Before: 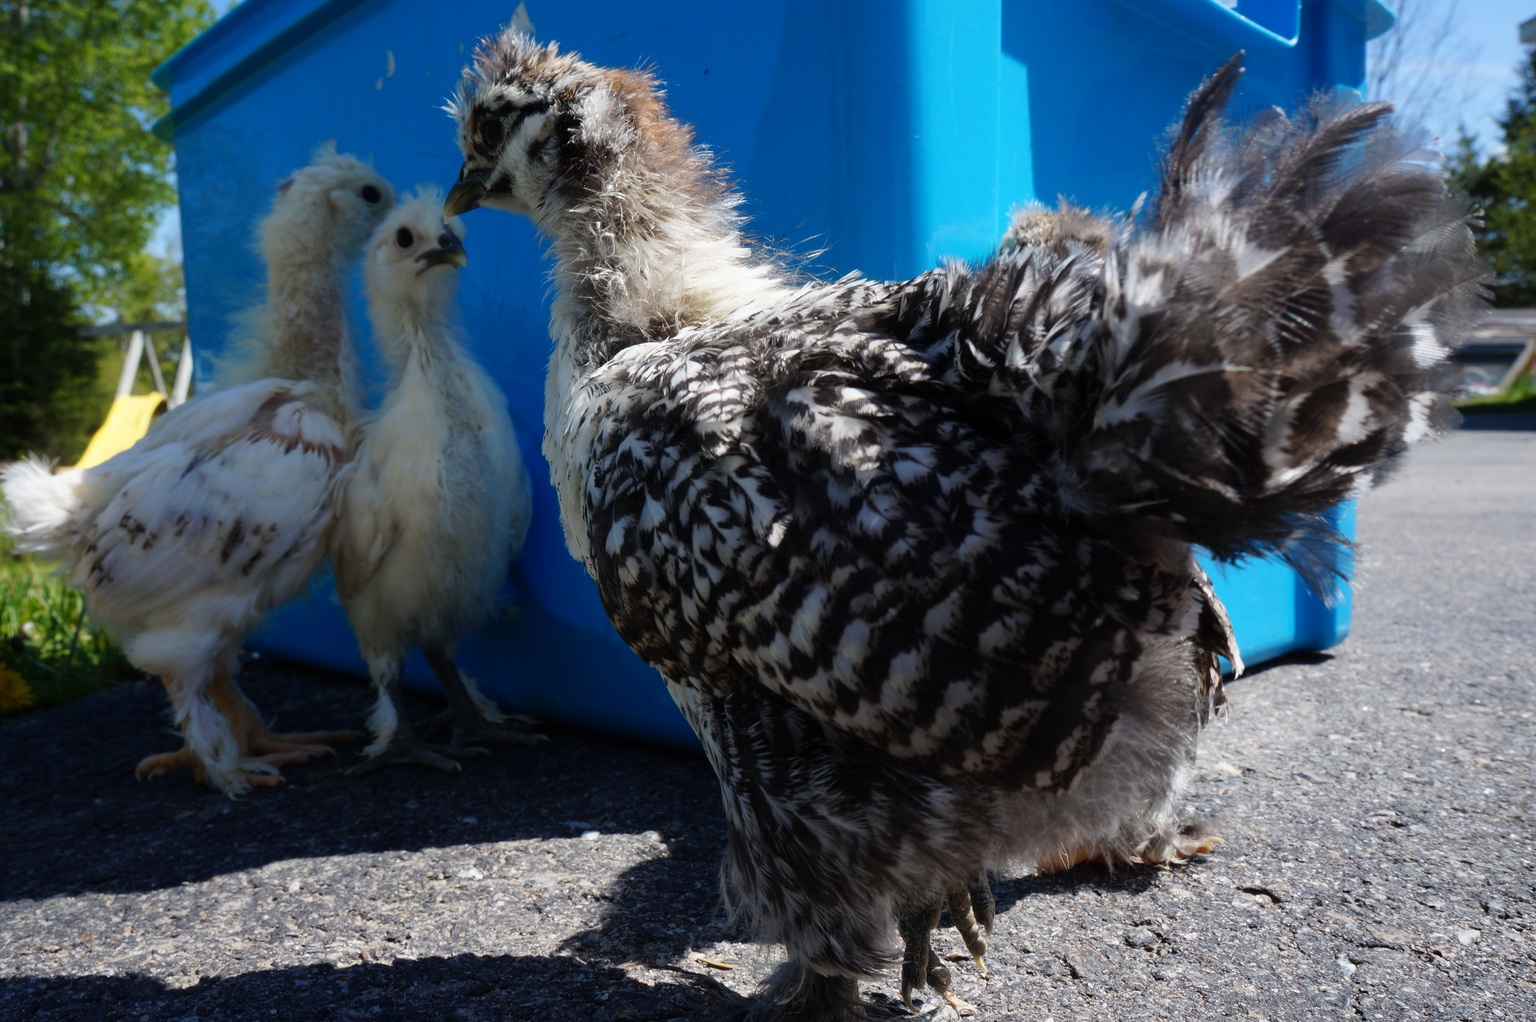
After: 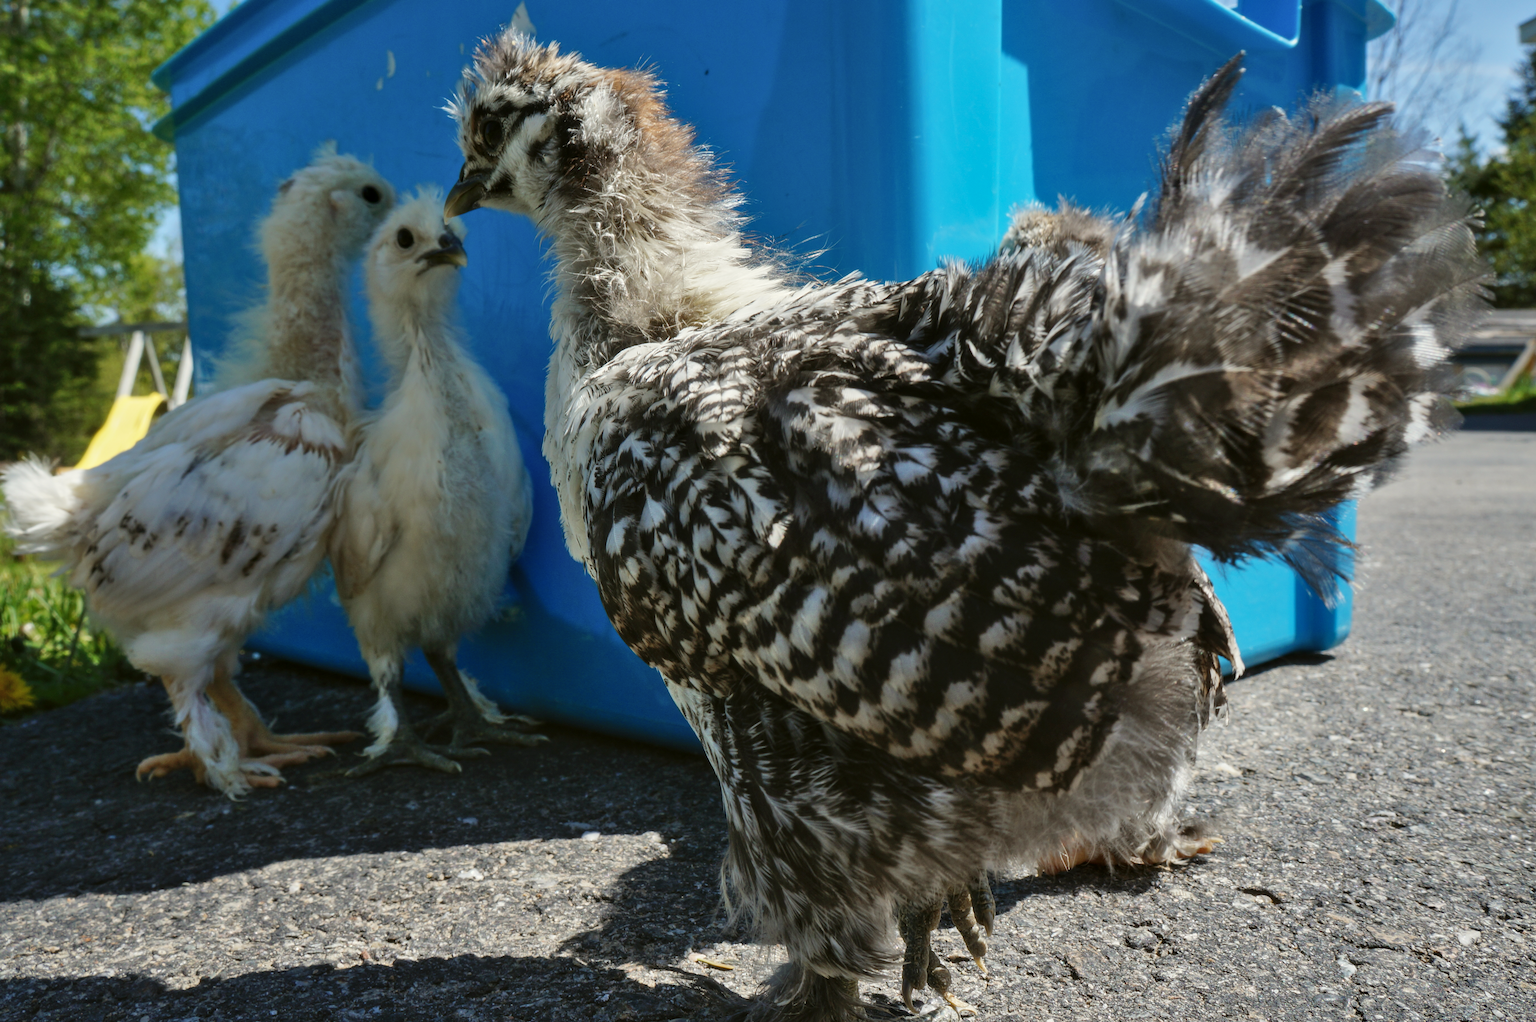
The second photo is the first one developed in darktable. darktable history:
local contrast: on, module defaults
color balance: mode lift, gamma, gain (sRGB), lift [1.04, 1, 1, 0.97], gamma [1.01, 1, 1, 0.97], gain [0.96, 1, 1, 0.97]
shadows and highlights: low approximation 0.01, soften with gaussian
